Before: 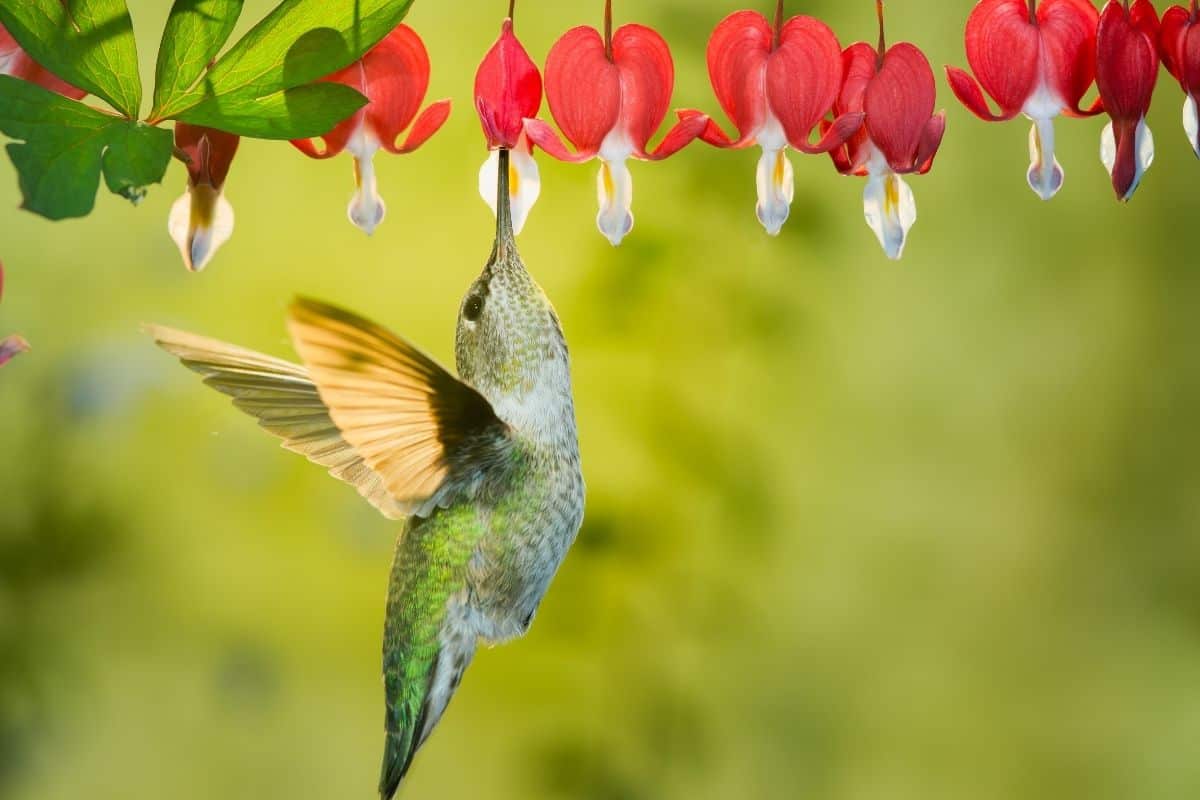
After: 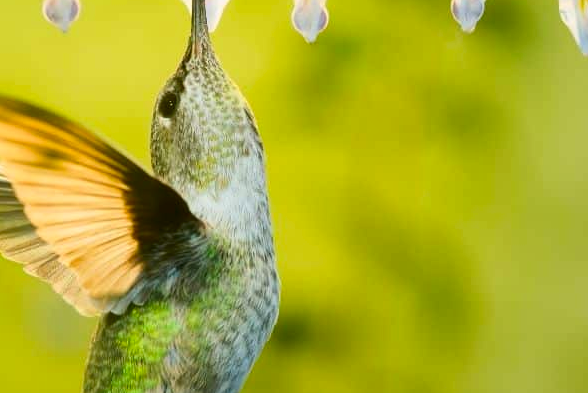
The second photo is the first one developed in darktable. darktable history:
crop: left 25.46%, top 25.455%, right 25.452%, bottom 25.176%
contrast brightness saturation: contrast 0.125, brightness -0.054, saturation 0.156
